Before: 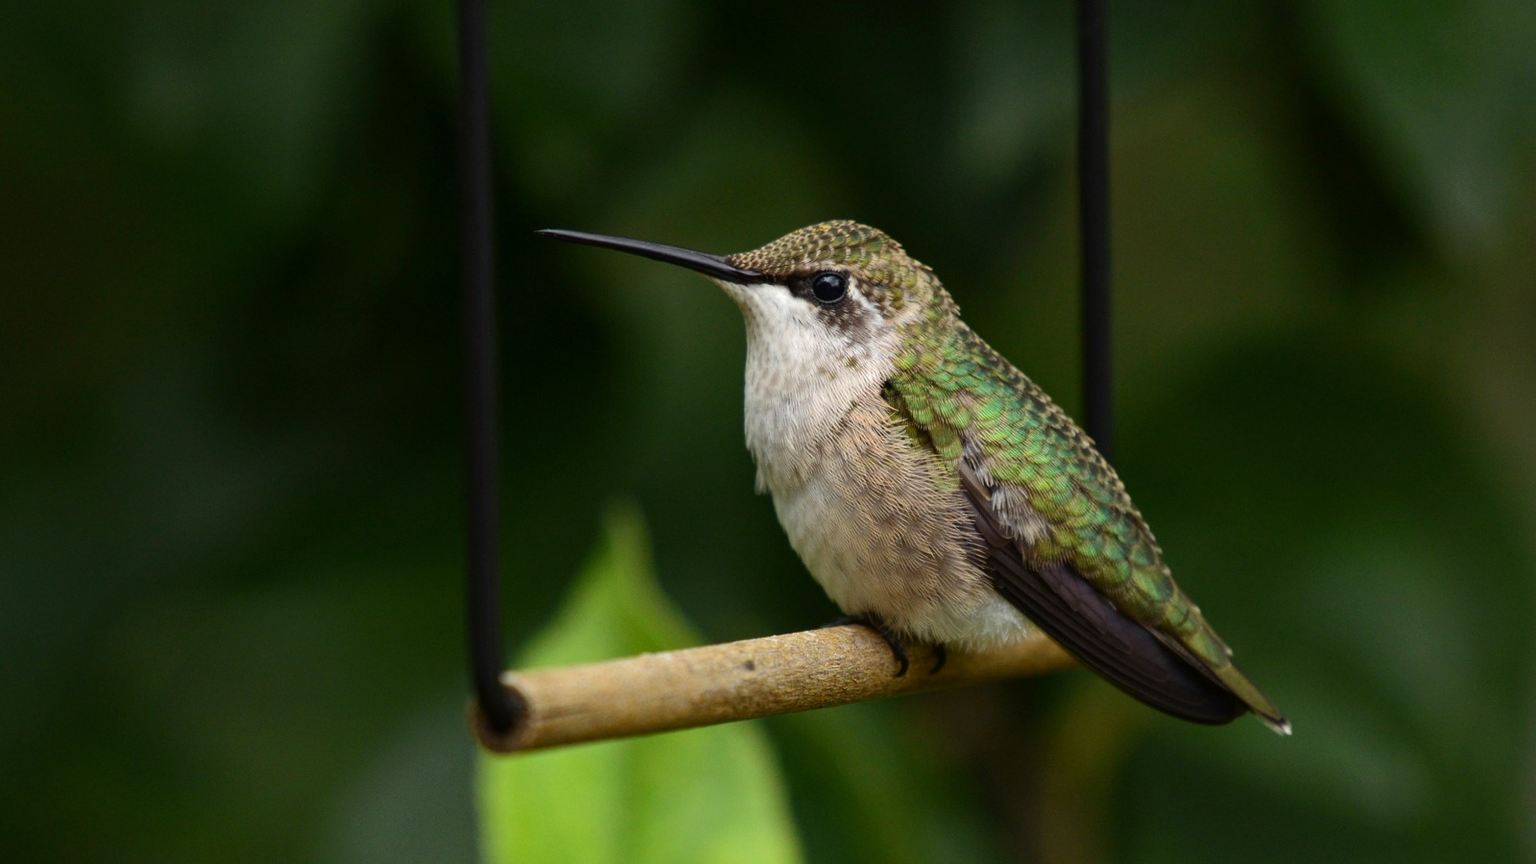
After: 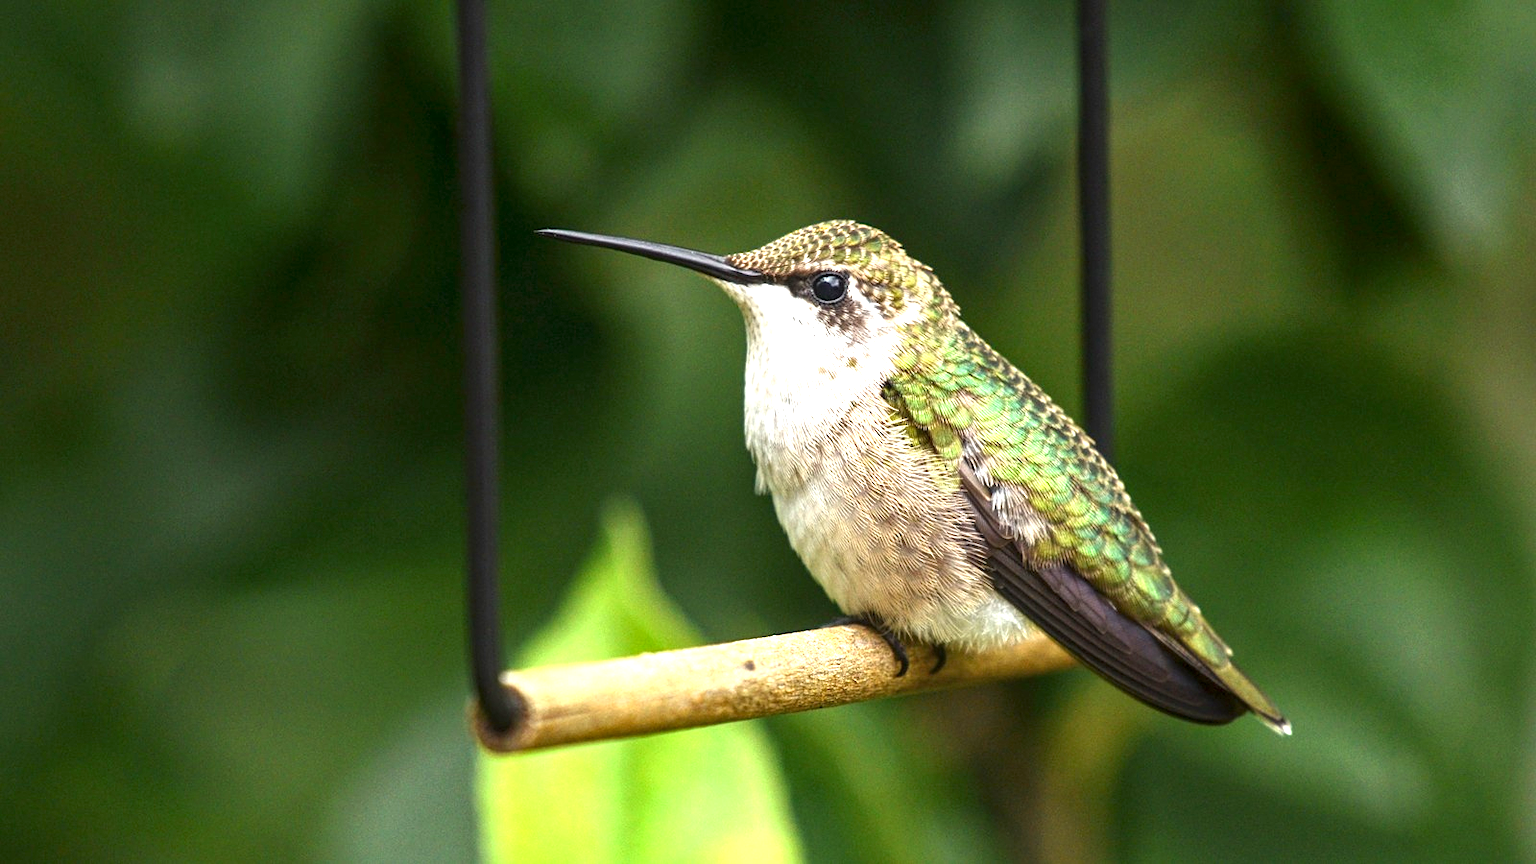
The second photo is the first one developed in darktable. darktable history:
local contrast: on, module defaults
exposure: black level correction 0, exposure 1.689 EV, compensate highlight preservation false
sharpen: amount 0.207
